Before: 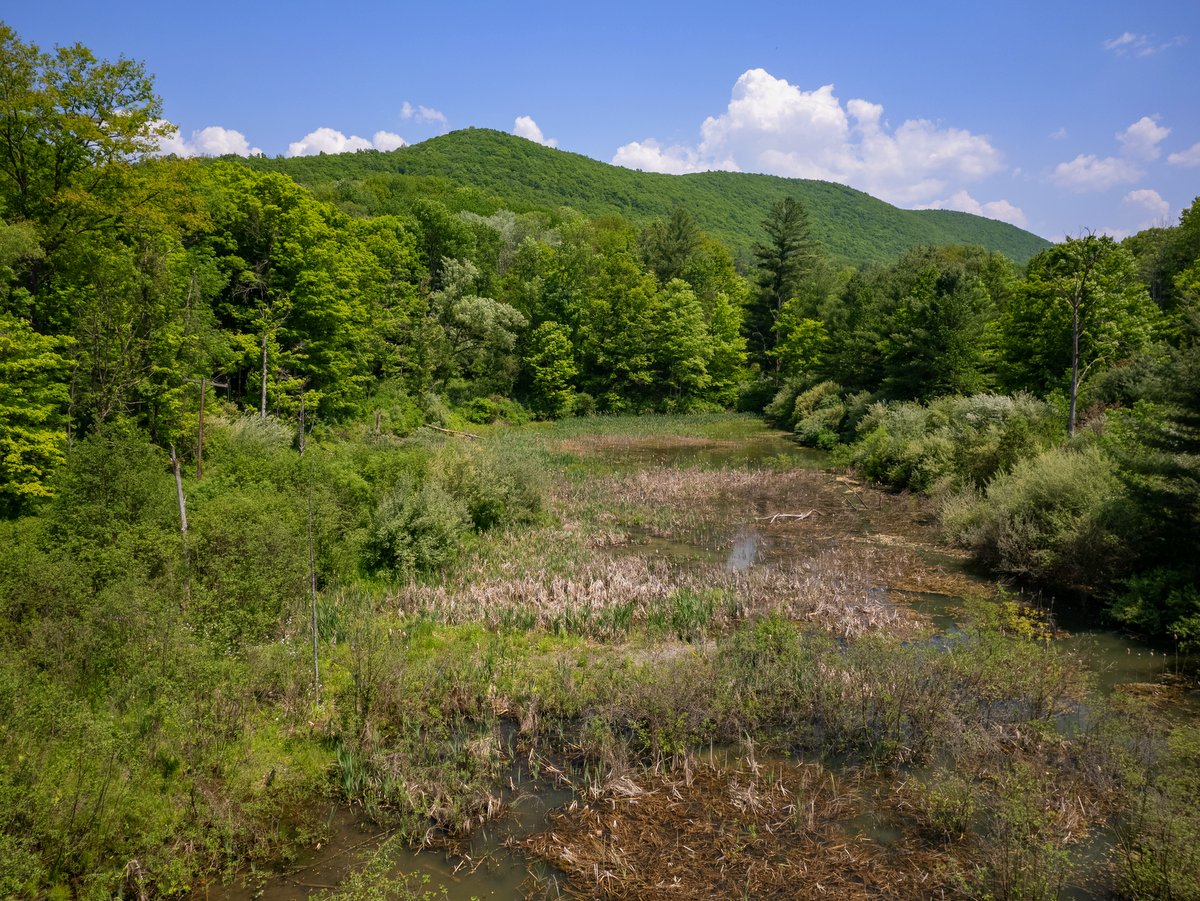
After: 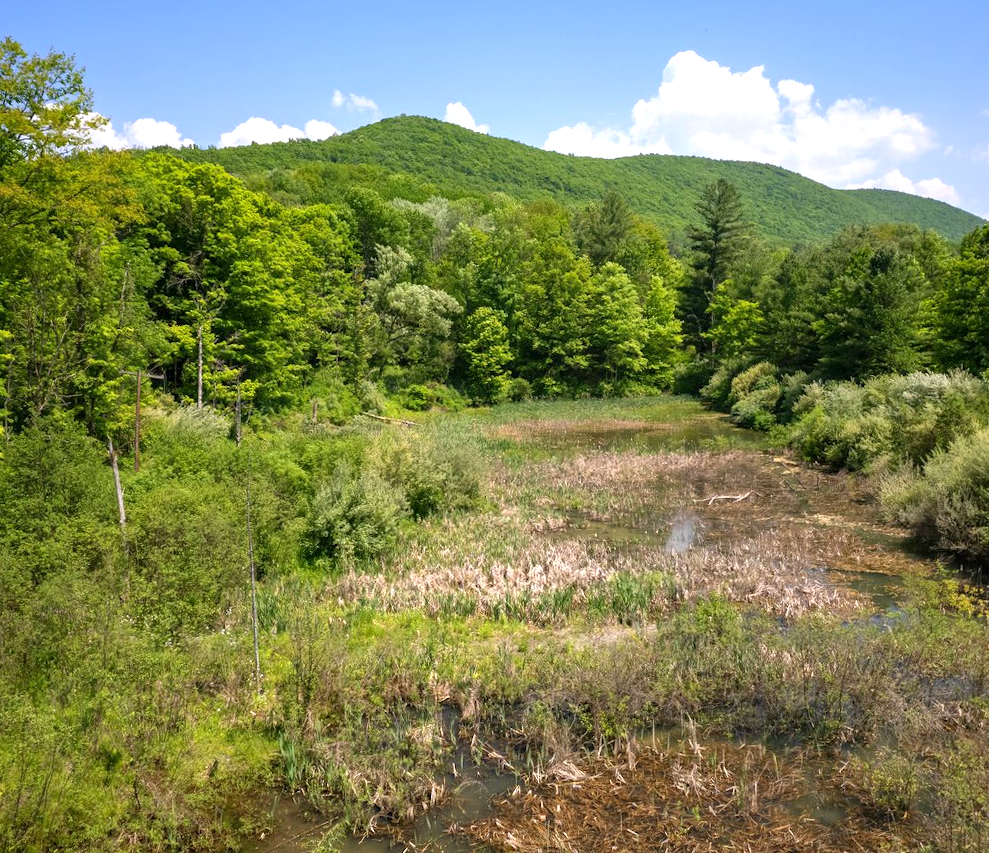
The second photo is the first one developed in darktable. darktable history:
exposure: exposure 0.766 EV, compensate highlight preservation false
rgb levels: preserve colors max RGB
crop and rotate: angle 1°, left 4.281%, top 0.642%, right 11.383%, bottom 2.486%
tone equalizer: on, module defaults
rotate and perspective: crop left 0, crop top 0
